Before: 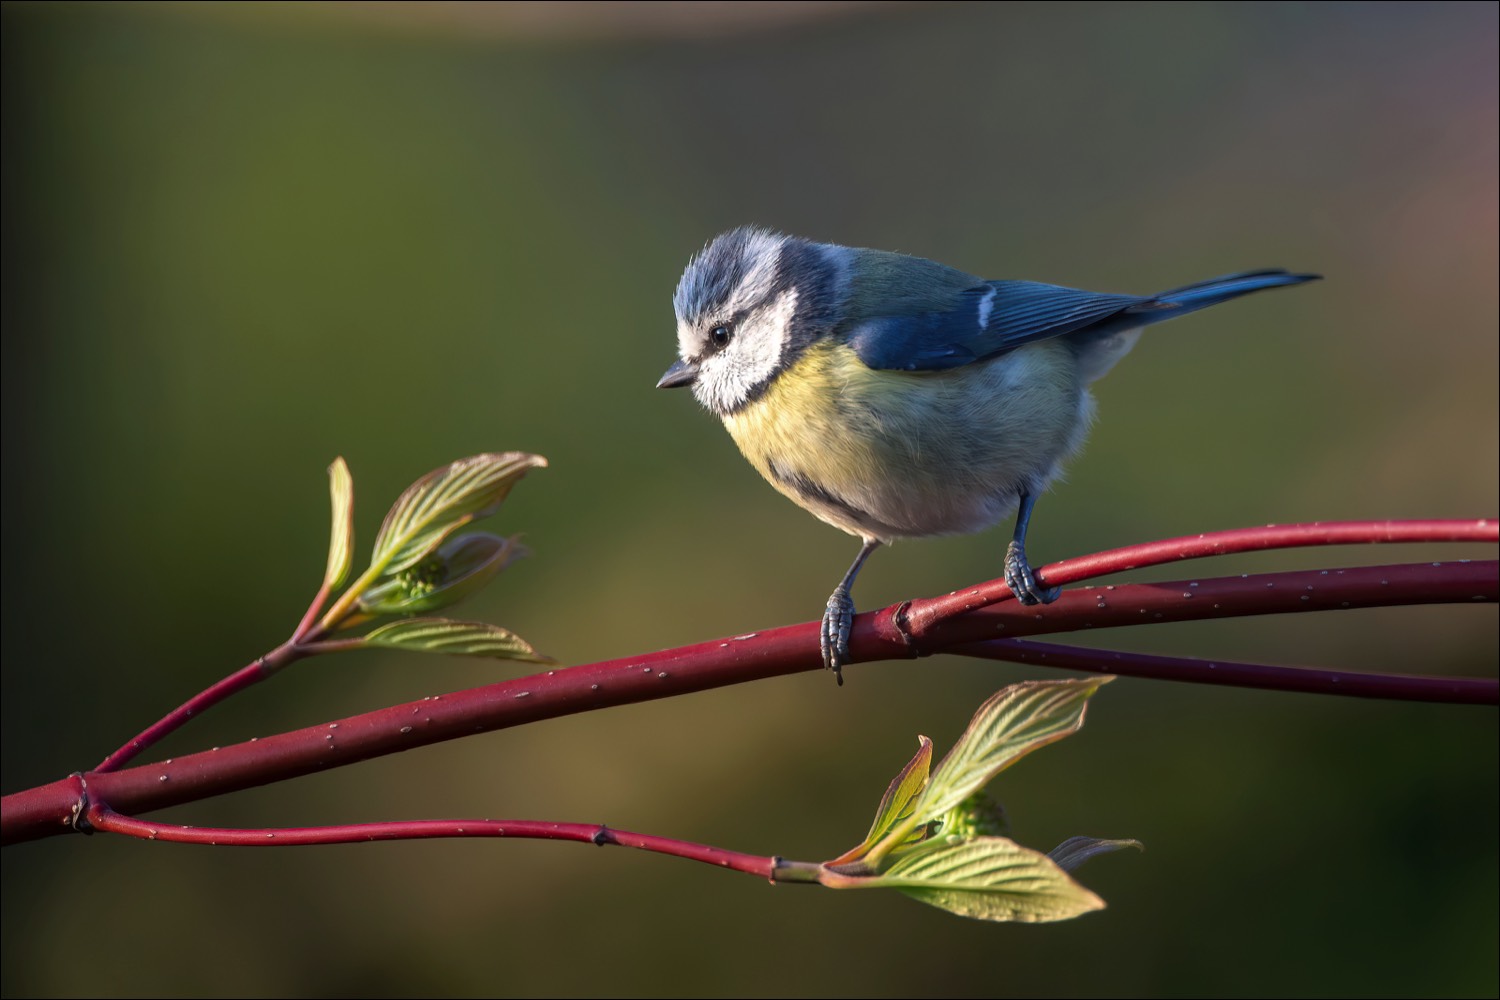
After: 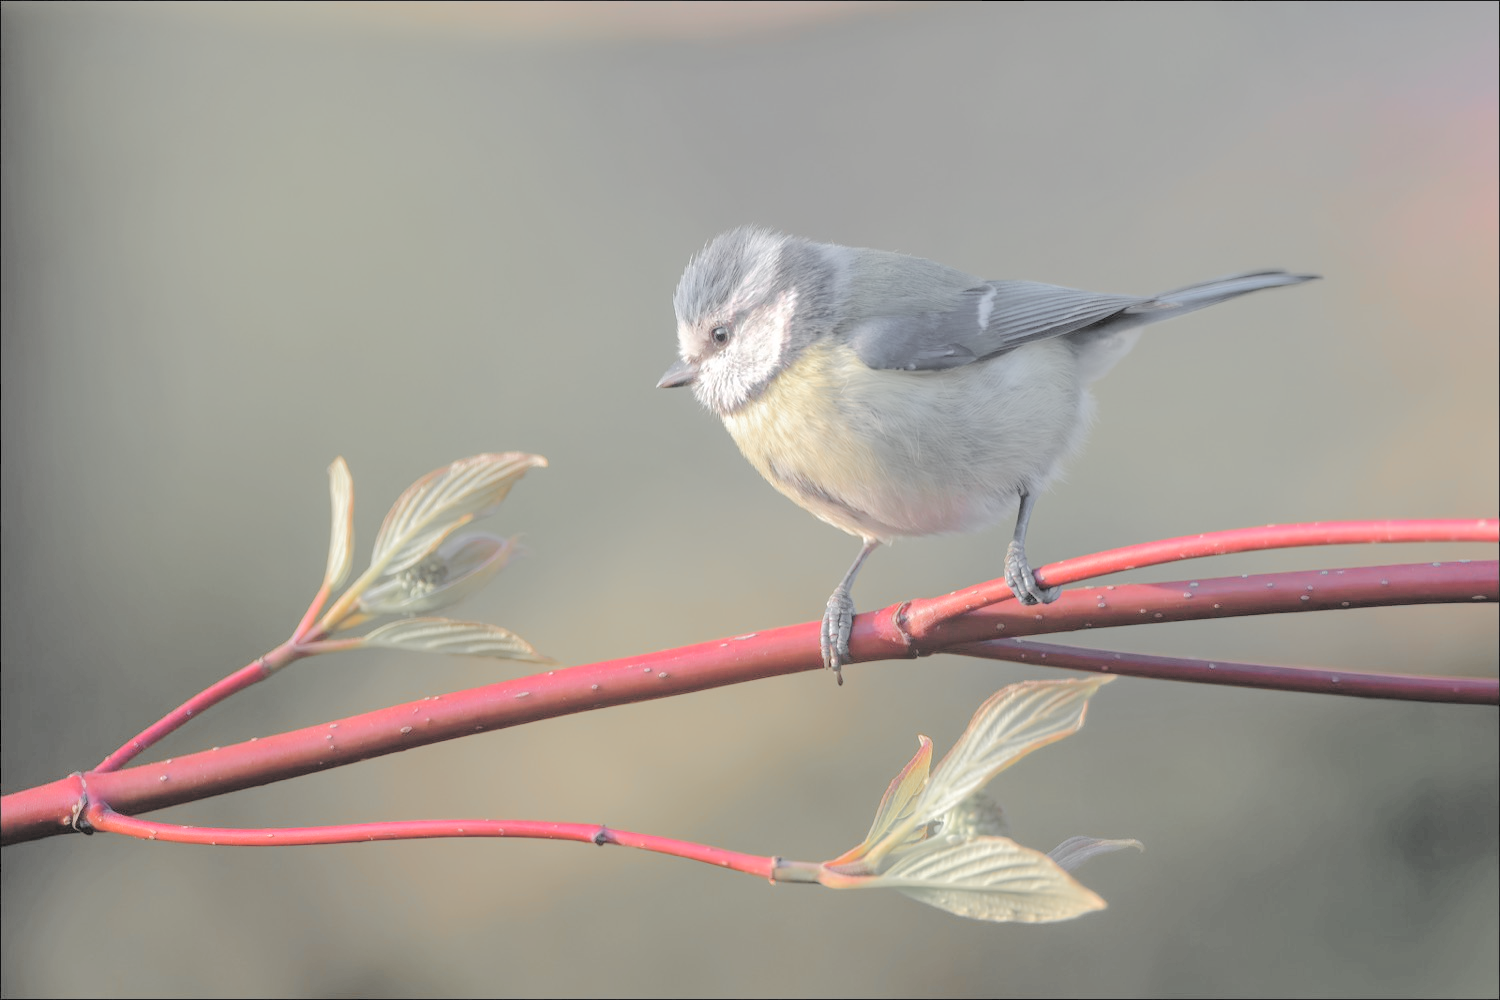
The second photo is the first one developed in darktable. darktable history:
contrast brightness saturation: brightness 1
color zones: curves: ch1 [(0, 0.638) (0.193, 0.442) (0.286, 0.15) (0.429, 0.14) (0.571, 0.142) (0.714, 0.154) (0.857, 0.175) (1, 0.638)]
base curve: curves: ch0 [(0, 0) (0.826, 0.587) (1, 1)]
